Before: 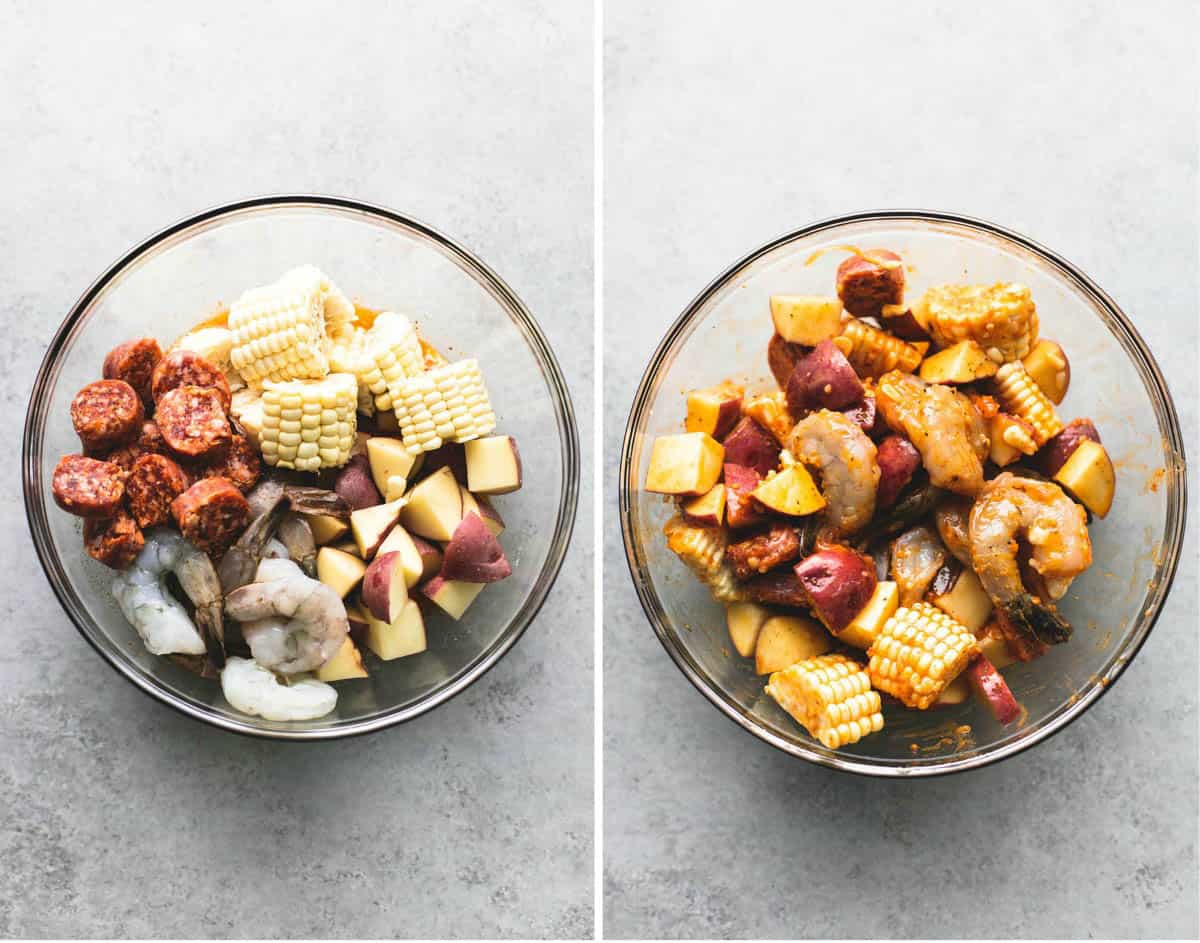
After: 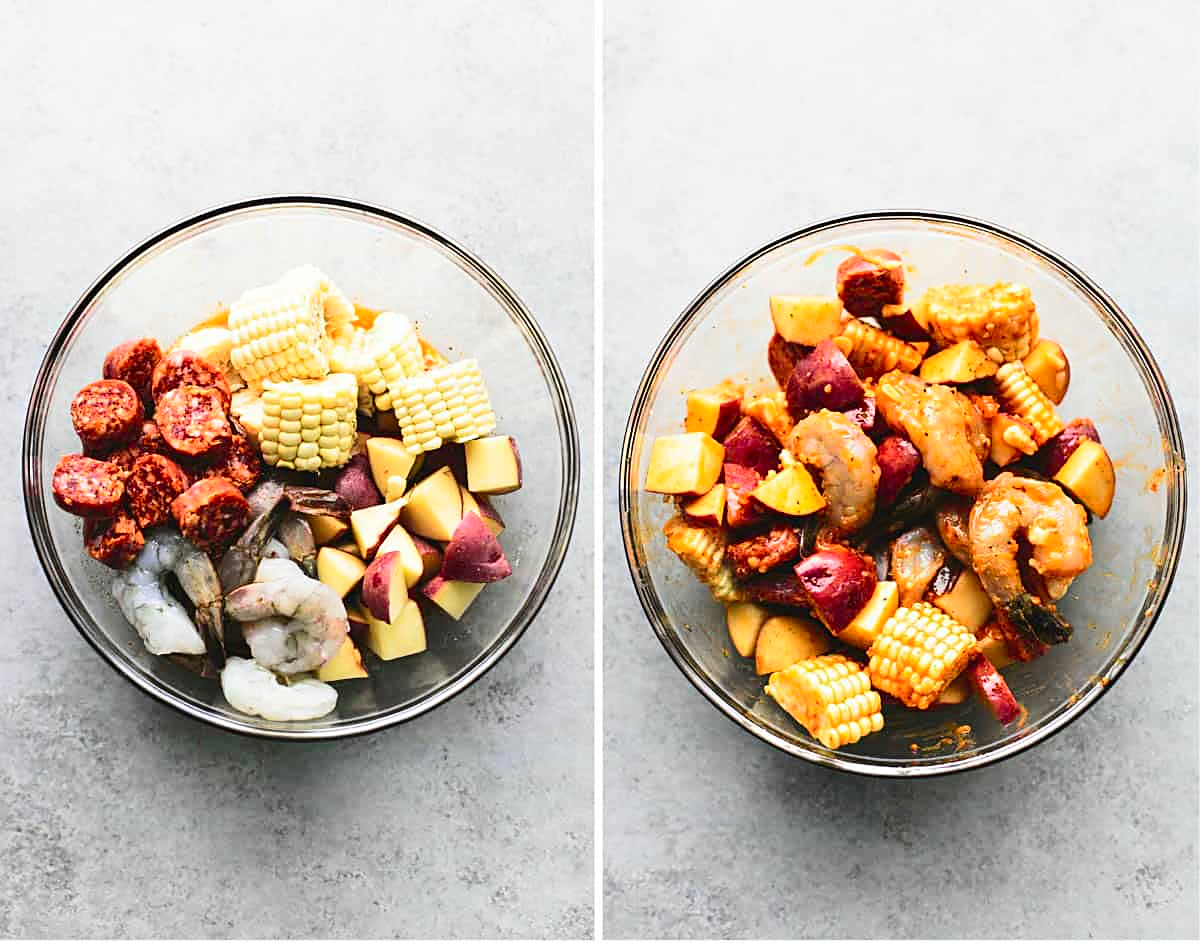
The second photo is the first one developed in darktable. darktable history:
tone curve: curves: ch0 [(0, 0) (0.126, 0.086) (0.338, 0.307) (0.494, 0.531) (0.703, 0.762) (1, 1)]; ch1 [(0, 0) (0.346, 0.324) (0.45, 0.426) (0.5, 0.5) (0.522, 0.517) (0.55, 0.578) (1, 1)]; ch2 [(0, 0) (0.44, 0.424) (0.501, 0.499) (0.554, 0.554) (0.622, 0.667) (0.707, 0.746) (1, 1)], color space Lab, independent channels, preserve colors none
sharpen: on, module defaults
